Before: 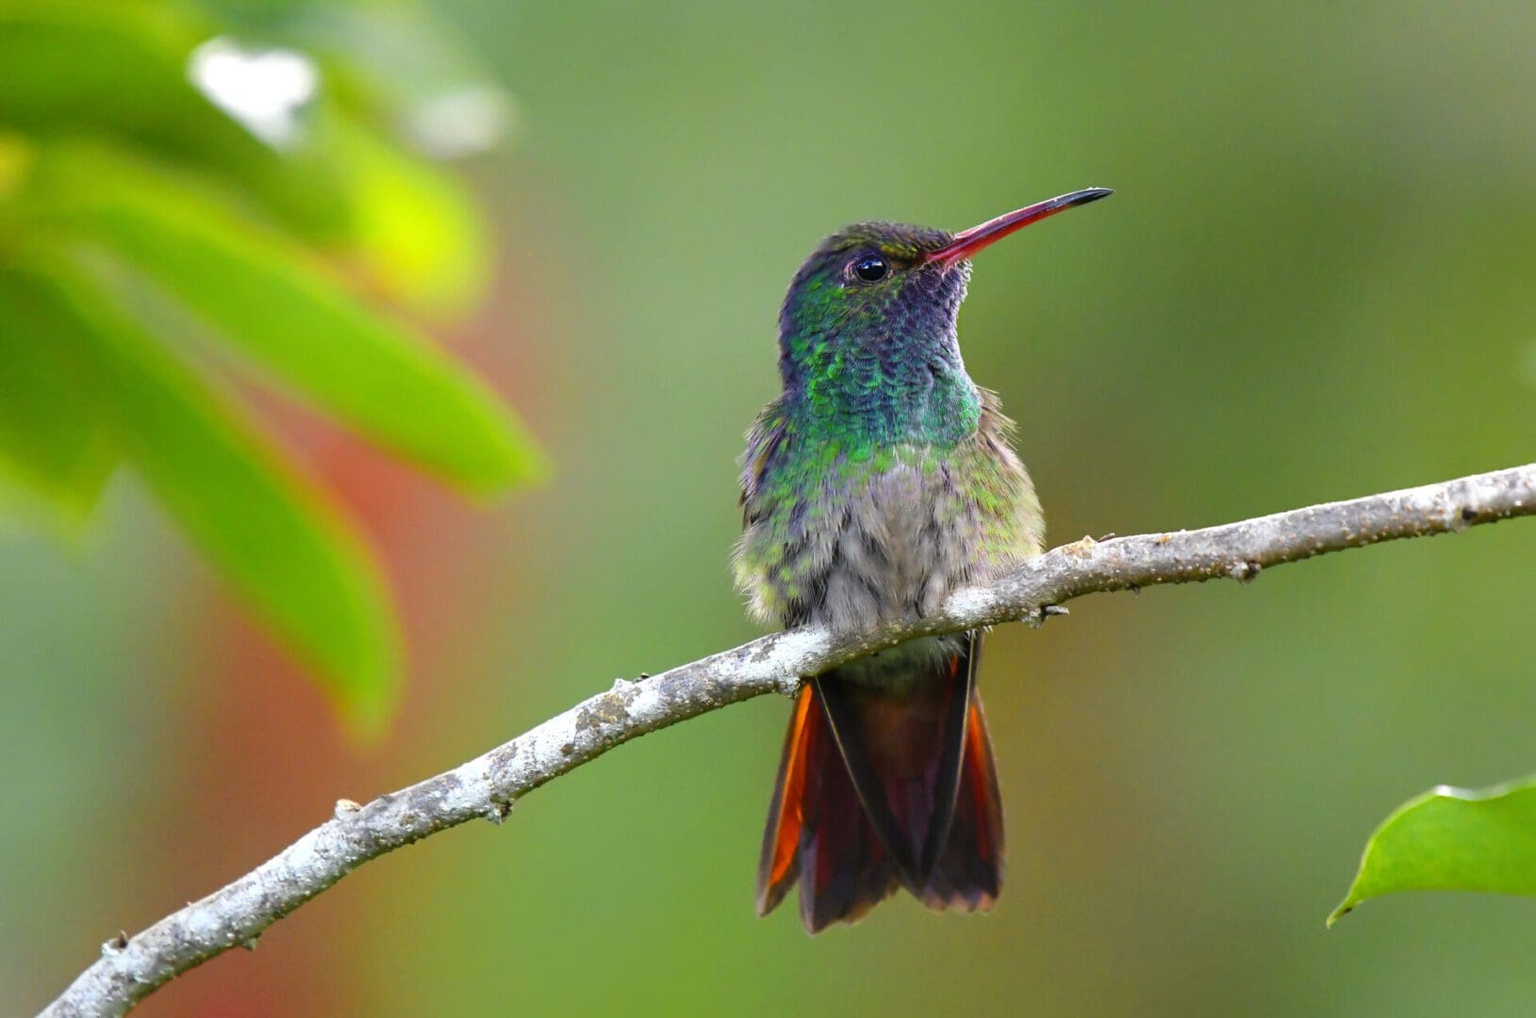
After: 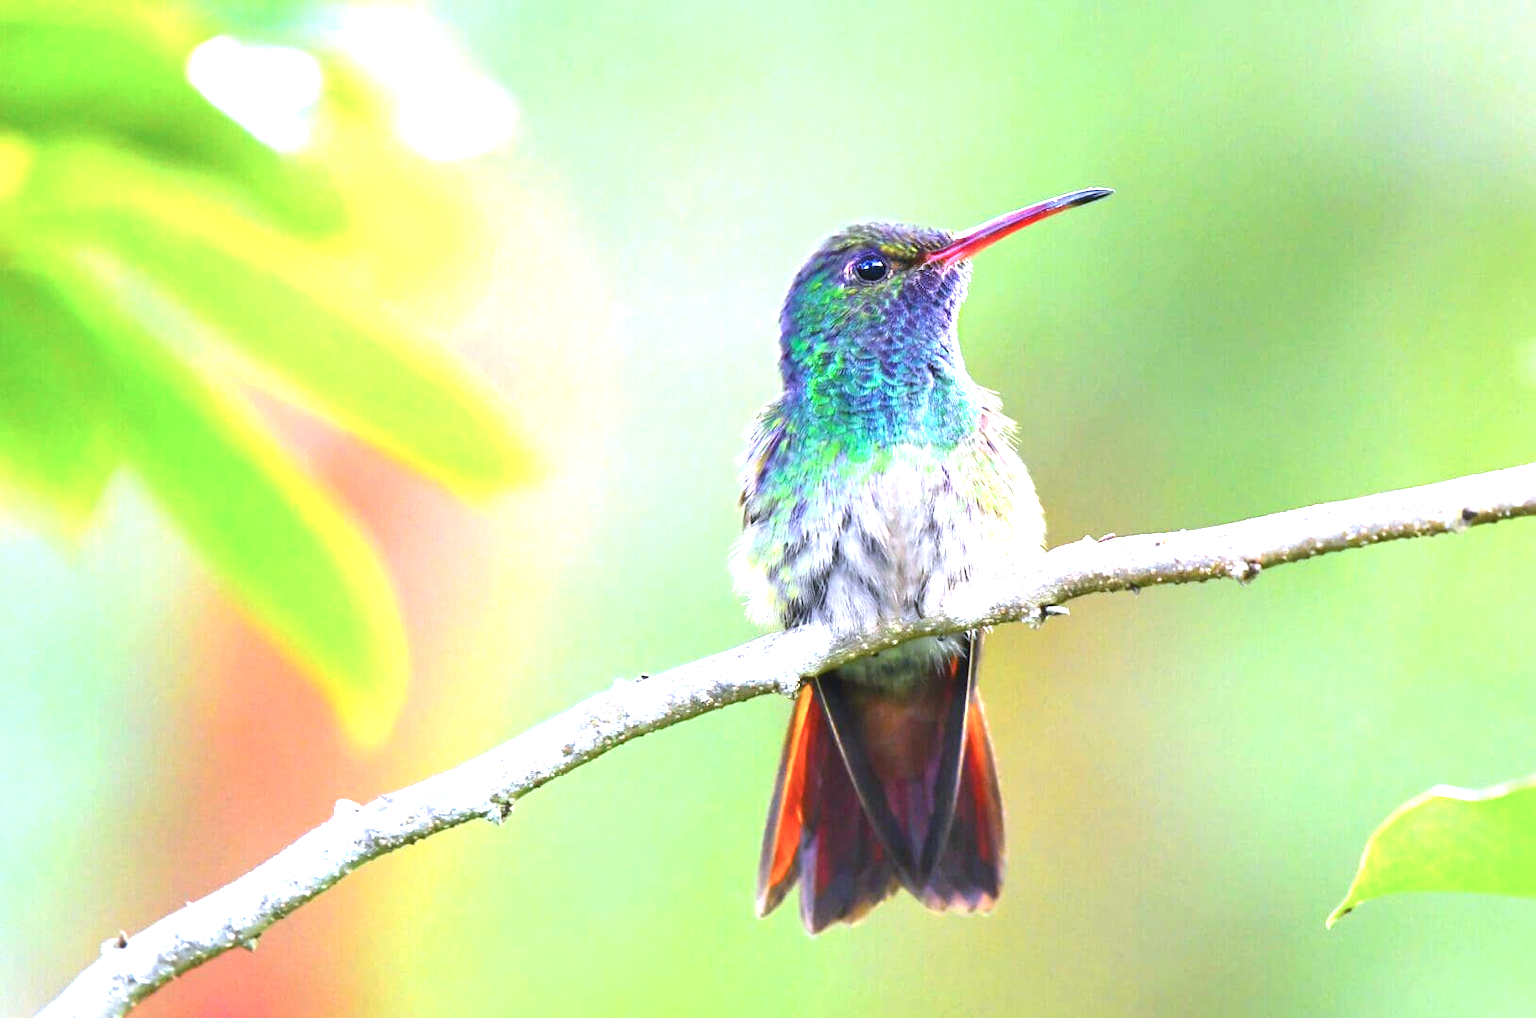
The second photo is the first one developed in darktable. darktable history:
exposure: black level correction 0, exposure 1.9 EV, compensate highlight preservation false
color calibration: illuminant custom, x 0.373, y 0.388, temperature 4269.97 K
